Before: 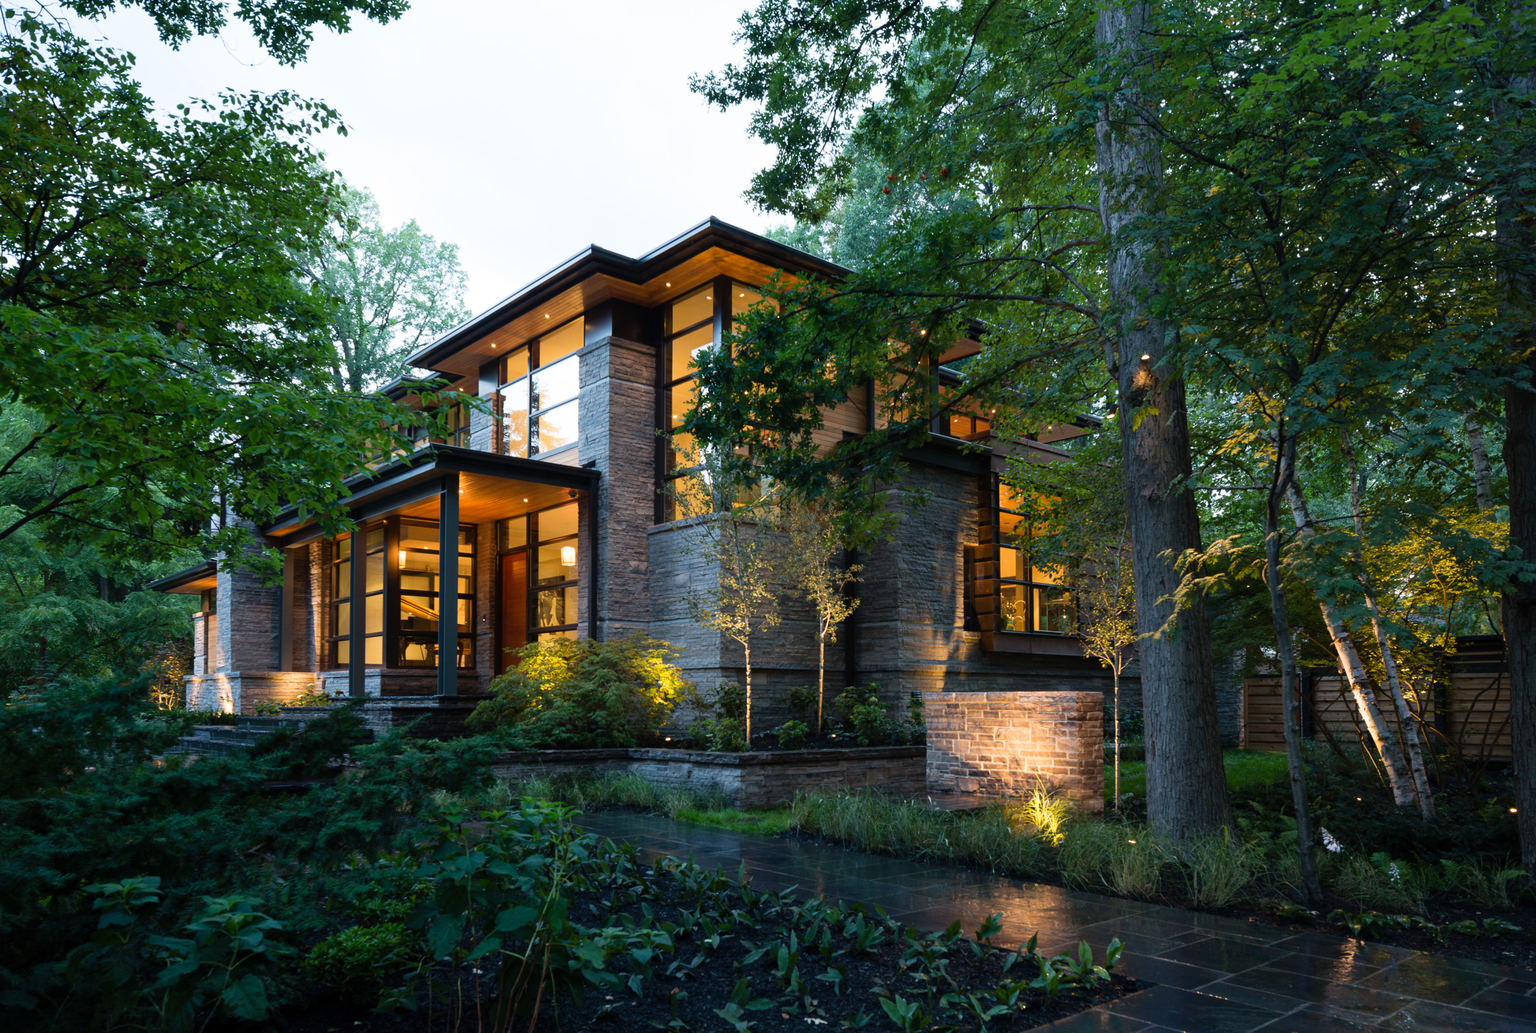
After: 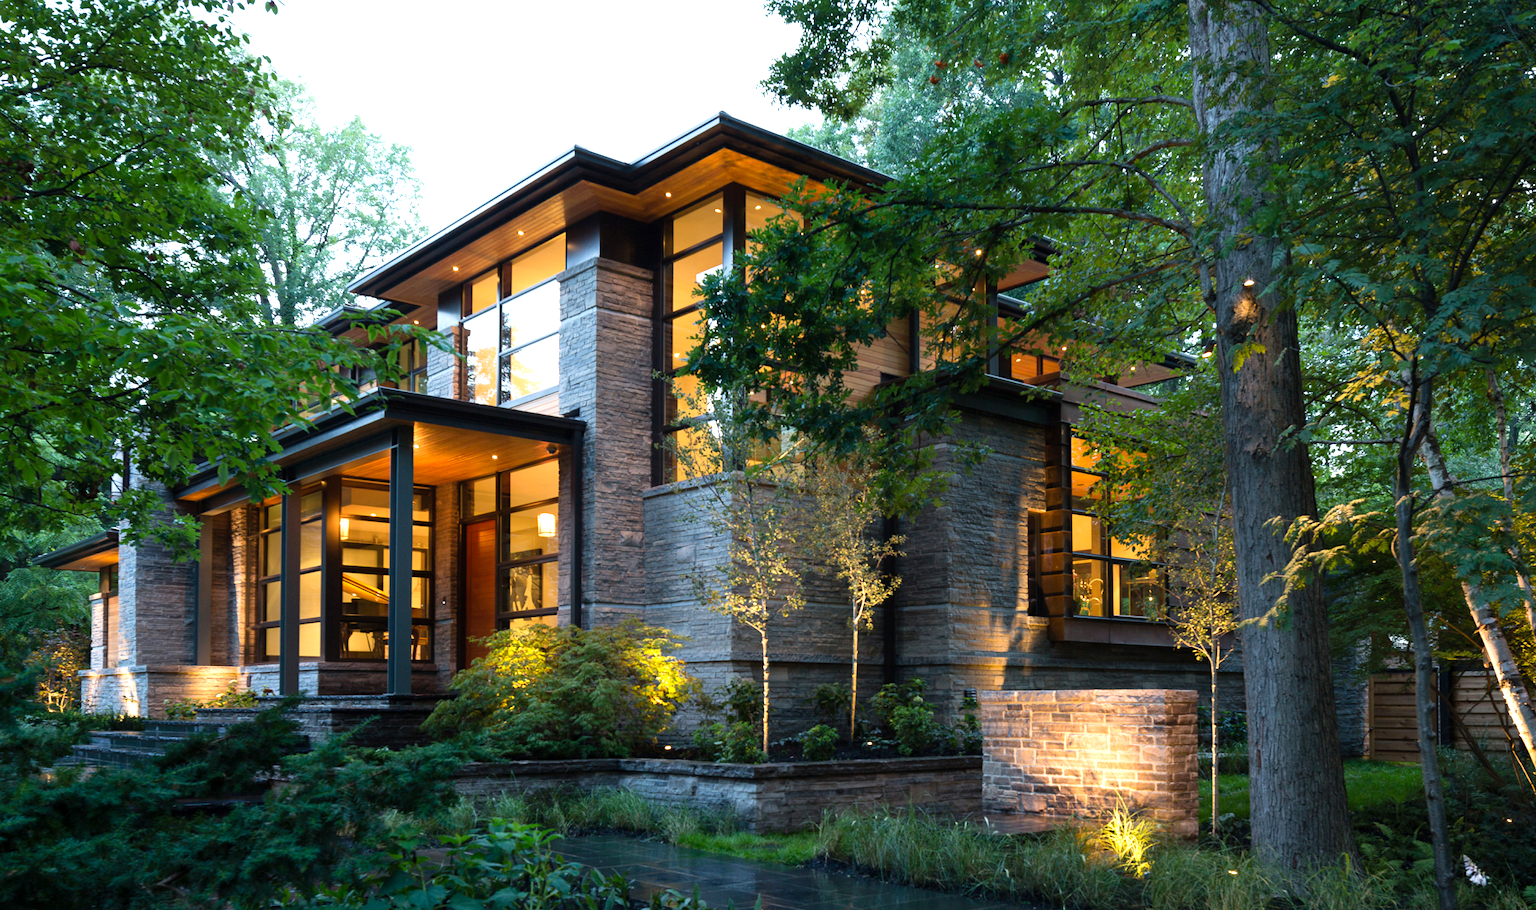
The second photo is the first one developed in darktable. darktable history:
exposure: black level correction 0.001, exposure 0.498 EV, compensate highlight preservation false
crop: left 7.801%, top 12.114%, right 10.013%, bottom 15.386%
